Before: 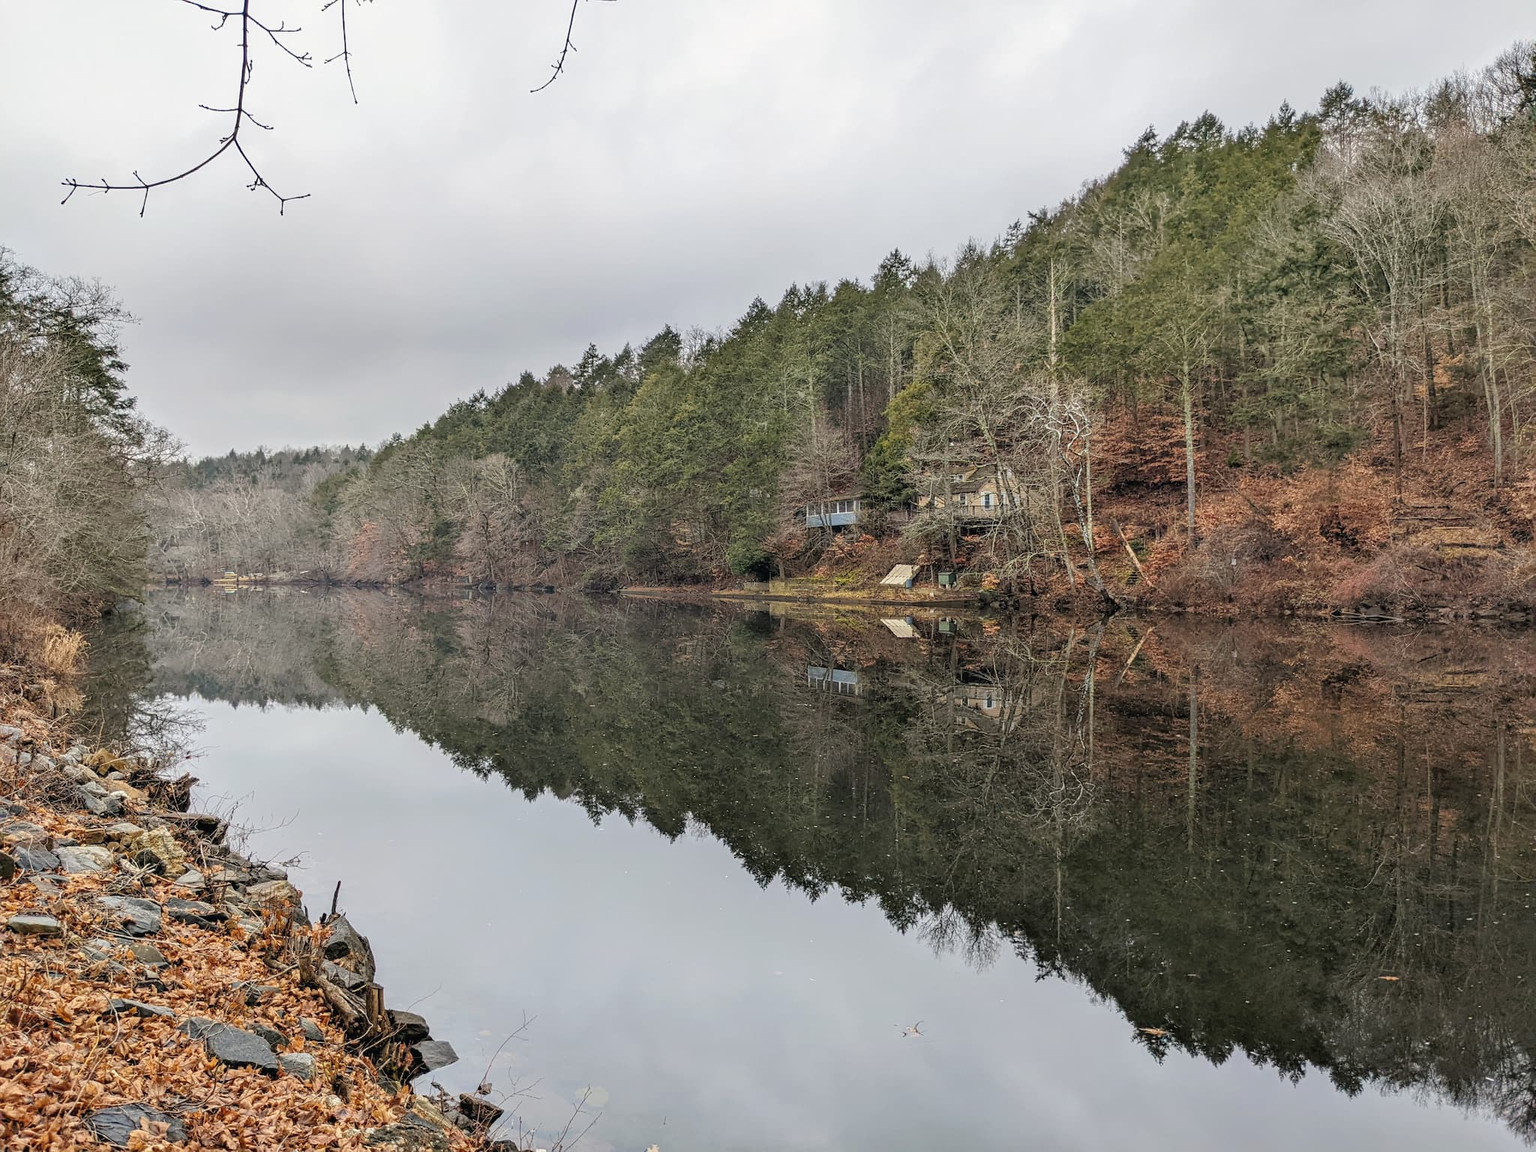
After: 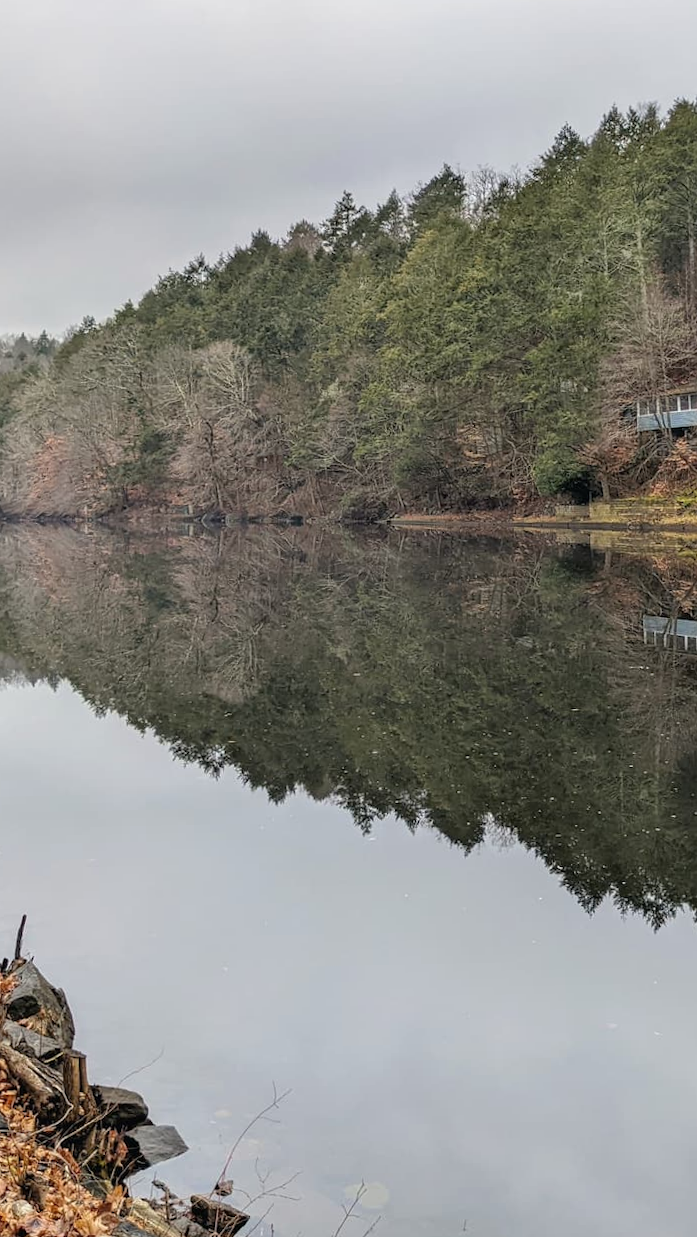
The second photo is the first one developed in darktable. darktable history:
crop and rotate: left 21.77%, top 18.528%, right 44.676%, bottom 2.997%
rotate and perspective: rotation -1.17°, automatic cropping off
